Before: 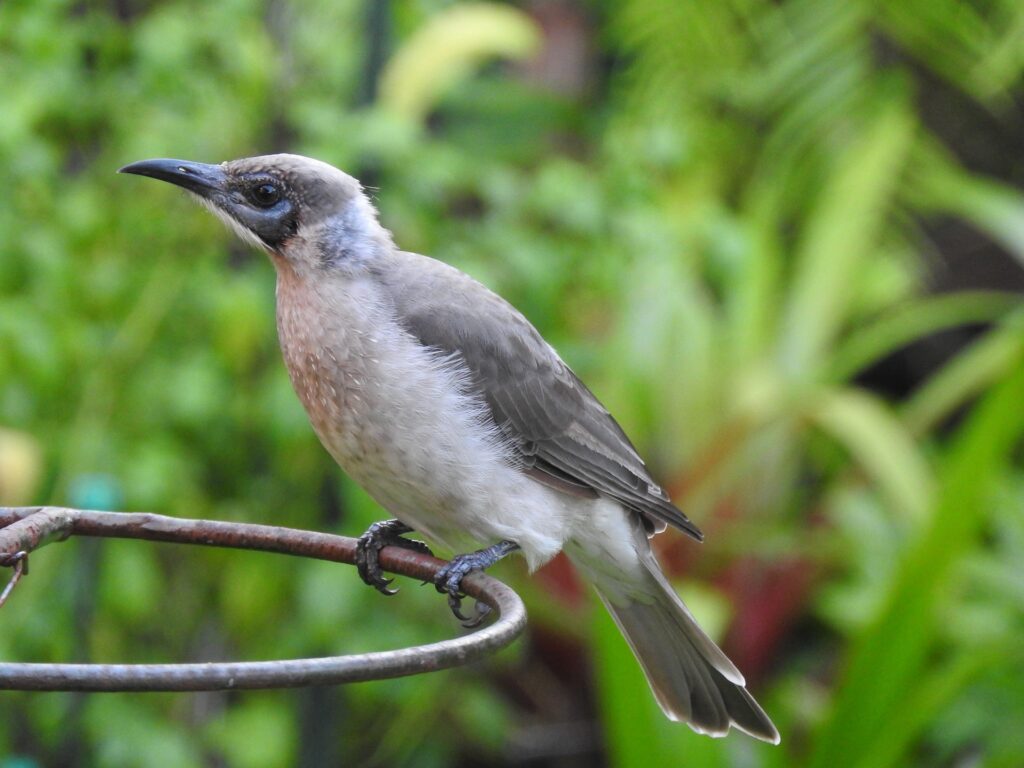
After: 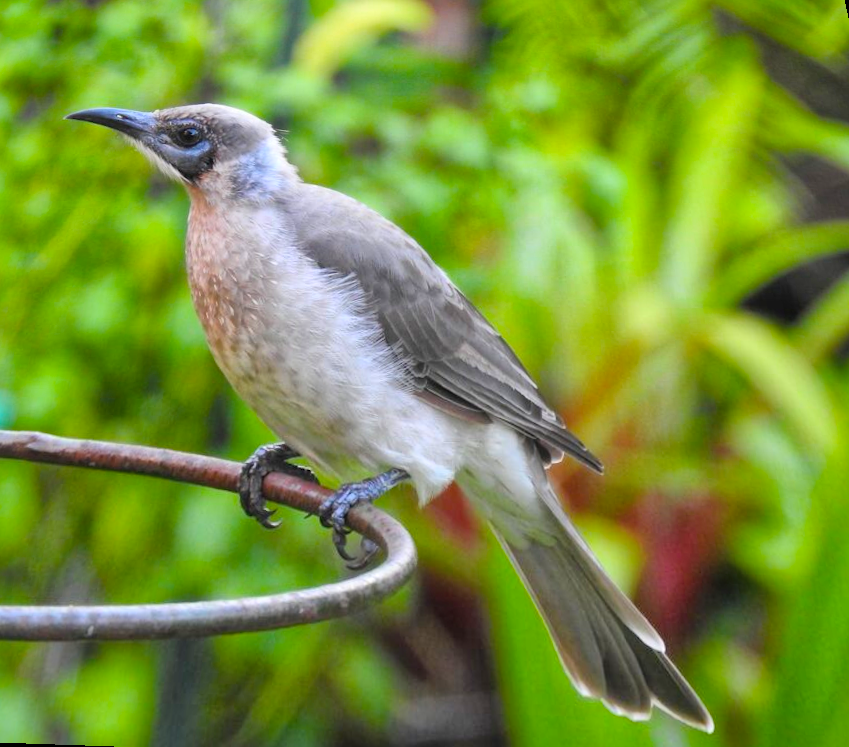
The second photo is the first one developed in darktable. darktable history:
color balance rgb: linear chroma grading › global chroma 15%, perceptual saturation grading › global saturation 30%
rotate and perspective: rotation 0.72°, lens shift (vertical) -0.352, lens shift (horizontal) -0.051, crop left 0.152, crop right 0.859, crop top 0.019, crop bottom 0.964
global tonemap: drago (1, 100), detail 1
